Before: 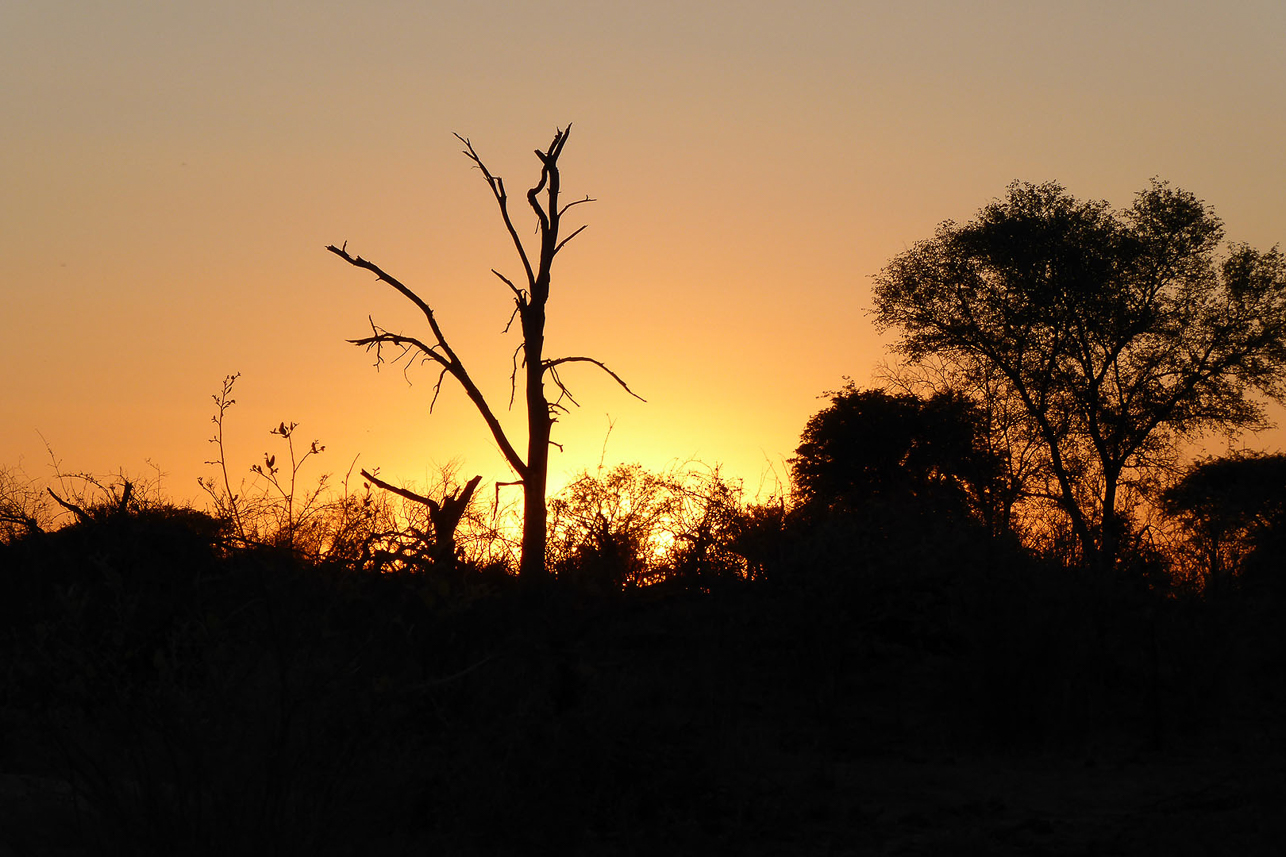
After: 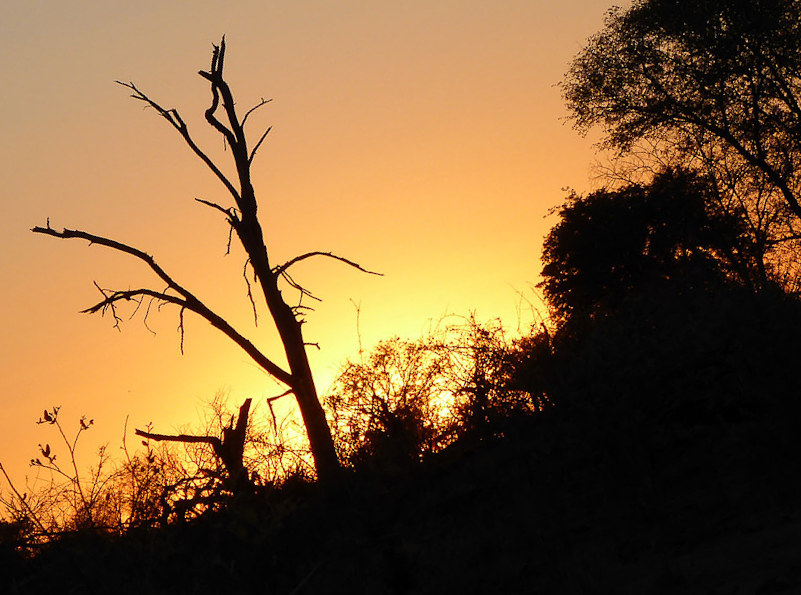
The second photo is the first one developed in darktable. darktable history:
crop and rotate: angle 18.5°, left 6.98%, right 4.233%, bottom 1.099%
